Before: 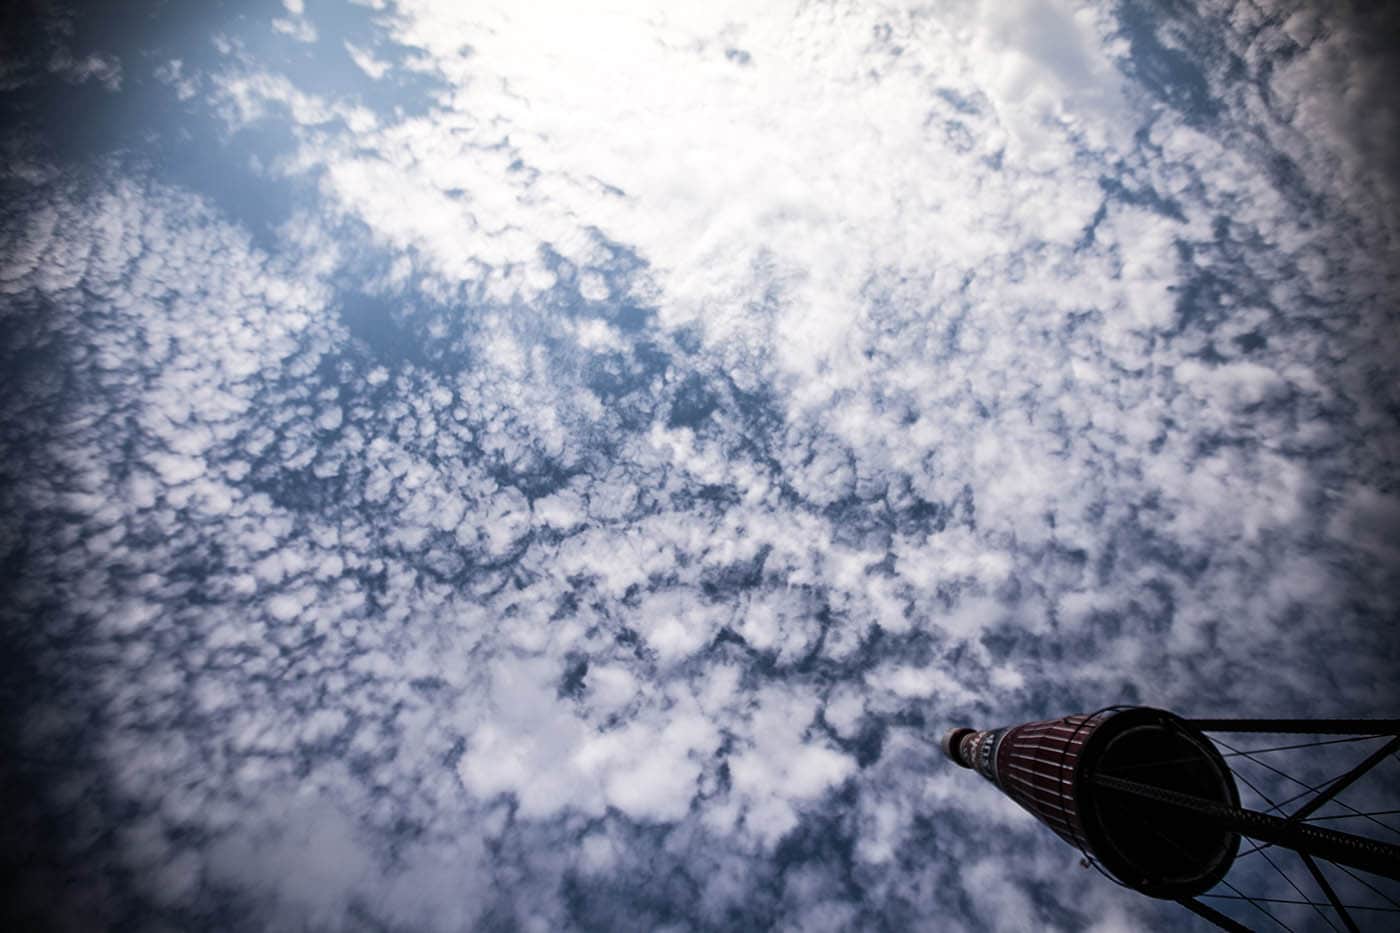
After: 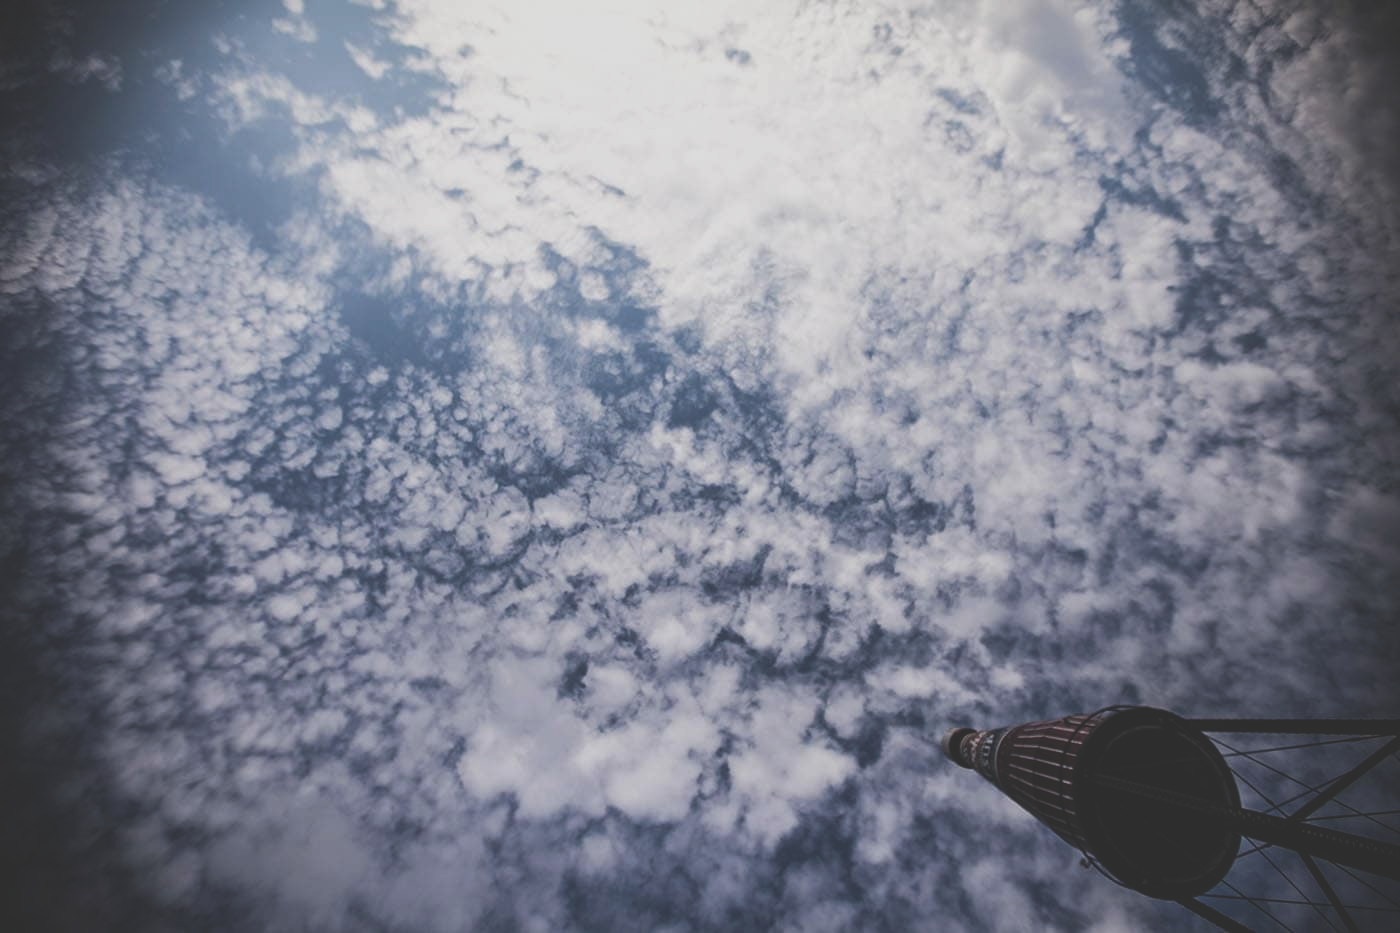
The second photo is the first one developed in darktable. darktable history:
exposure: black level correction -0.038, exposure -0.494 EV, compensate exposure bias true, compensate highlight preservation false
